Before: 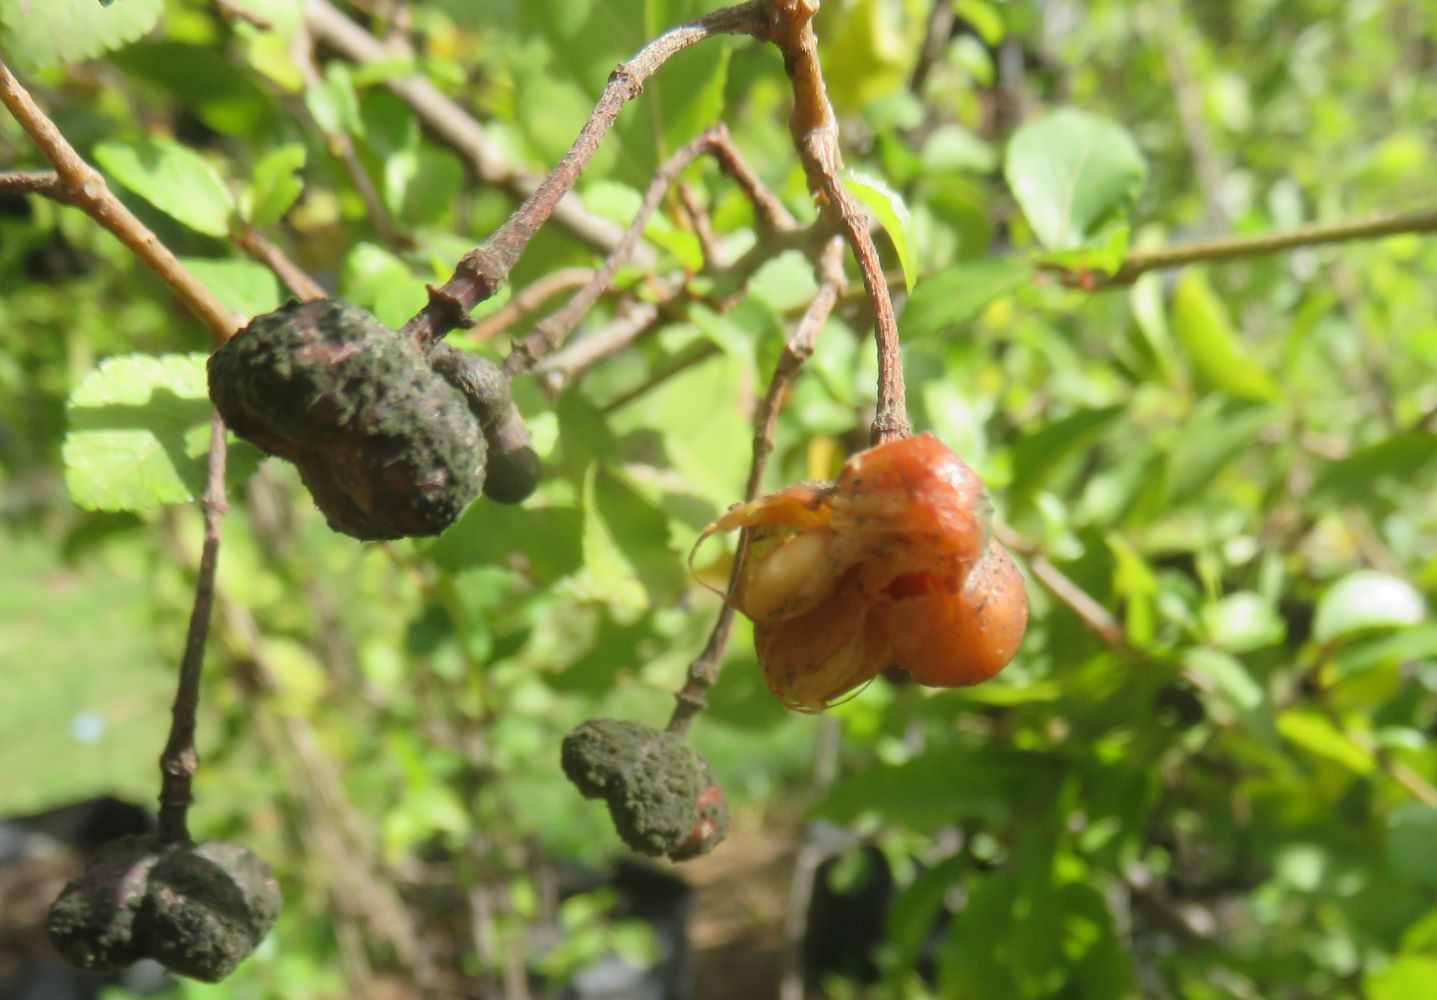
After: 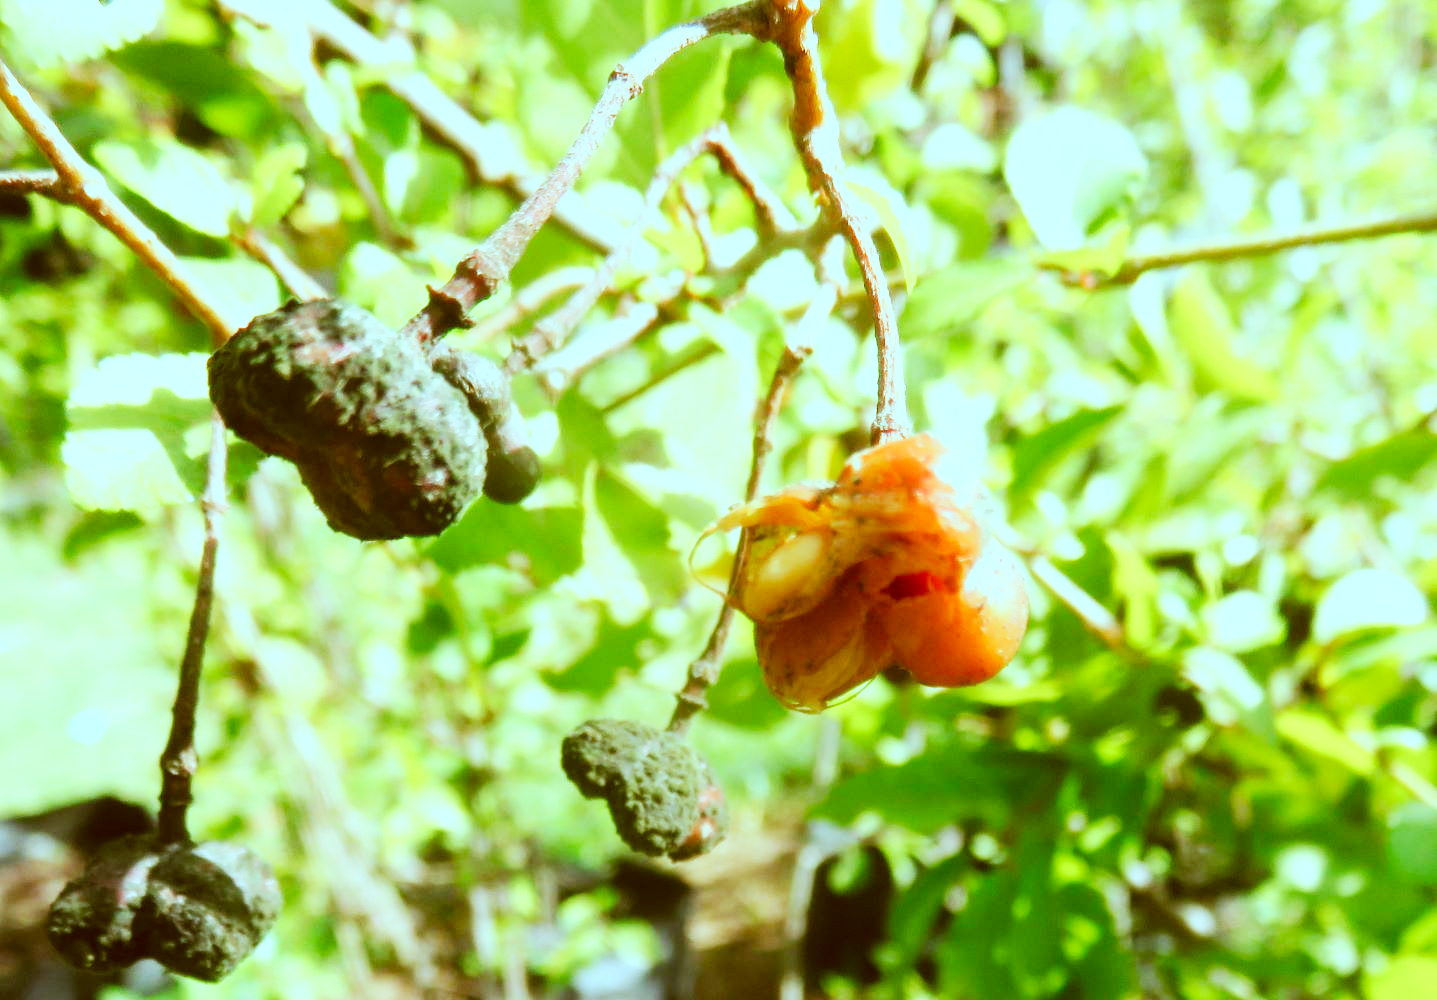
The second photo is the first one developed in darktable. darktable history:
base curve: curves: ch0 [(0, 0) (0.007, 0.004) (0.027, 0.03) (0.046, 0.07) (0.207, 0.54) (0.442, 0.872) (0.673, 0.972) (1, 1)], preserve colors none
color correction: highlights a* -14.62, highlights b* -16.22, shadows a* 10.12, shadows b* 29.4
